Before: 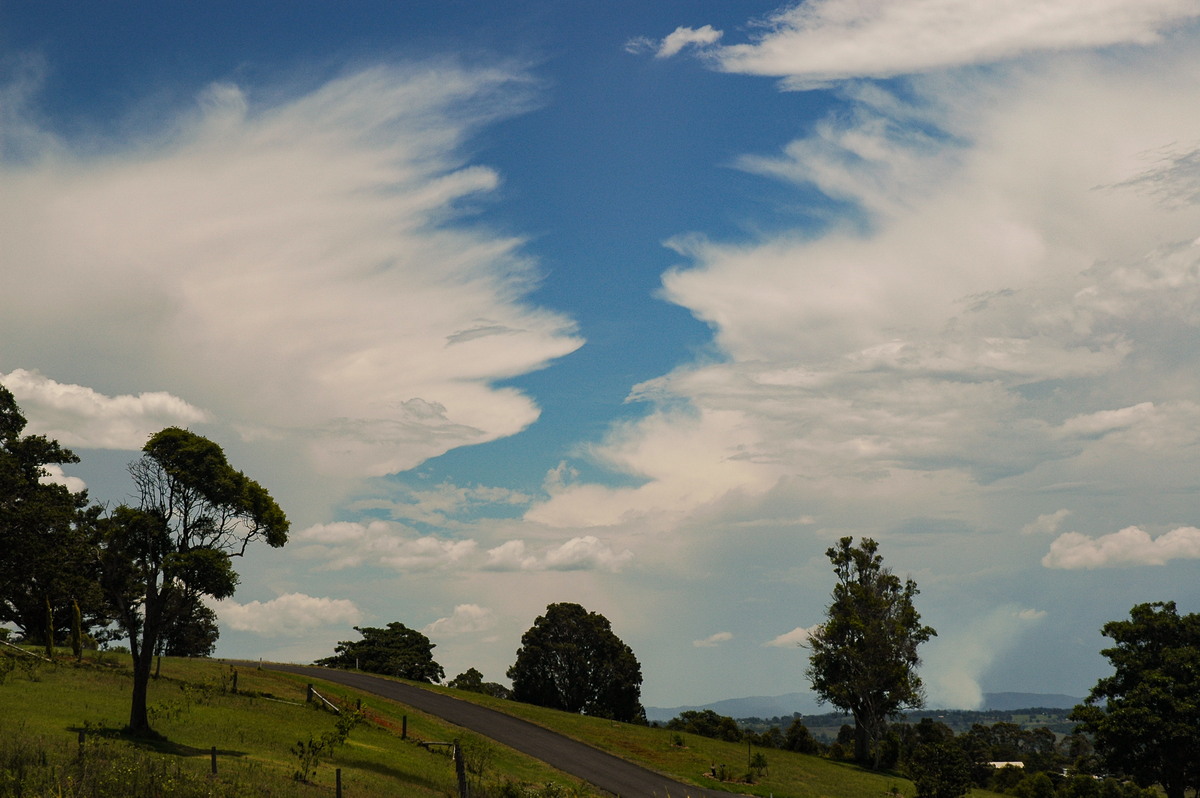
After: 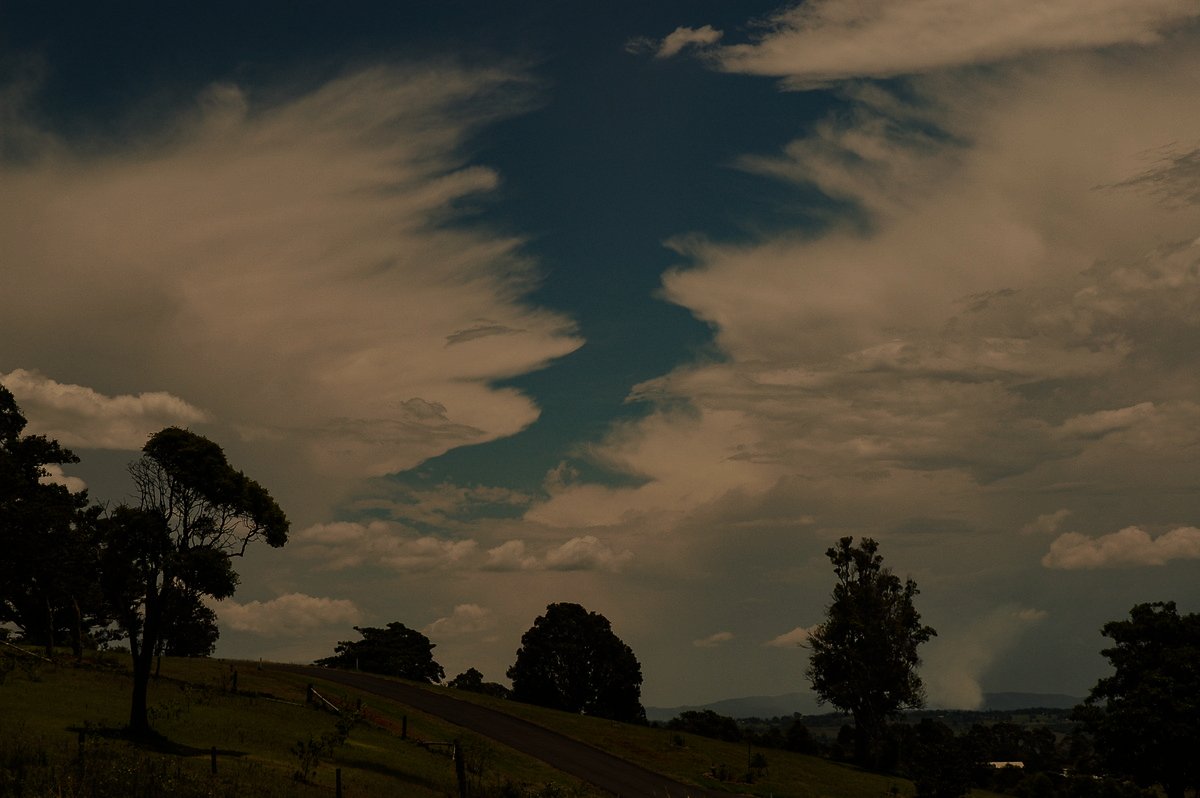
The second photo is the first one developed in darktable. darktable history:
white balance: red 1.138, green 0.996, blue 0.812
tone equalizer: -8 EV -0.75 EV, -7 EV -0.7 EV, -6 EV -0.6 EV, -5 EV -0.4 EV, -3 EV 0.4 EV, -2 EV 0.6 EV, -1 EV 0.7 EV, +0 EV 0.75 EV, edges refinement/feathering 500, mask exposure compensation -1.57 EV, preserve details no
exposure: exposure -2.002 EV, compensate highlight preservation false
